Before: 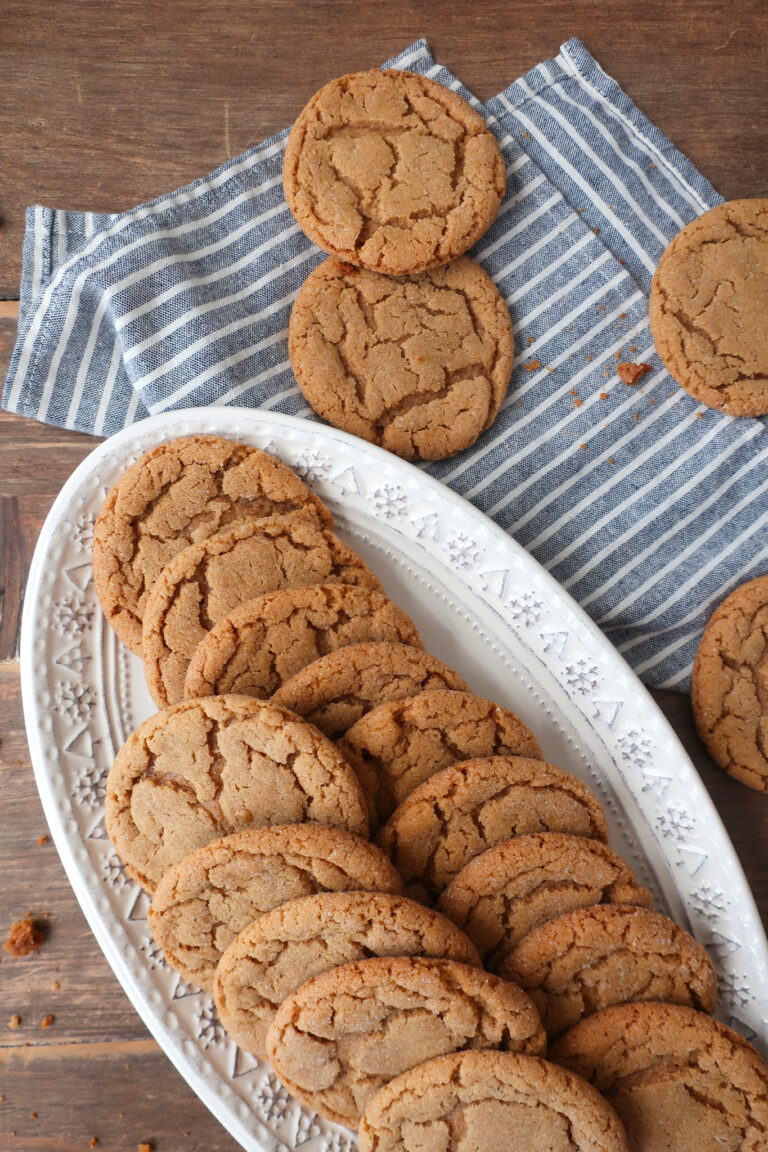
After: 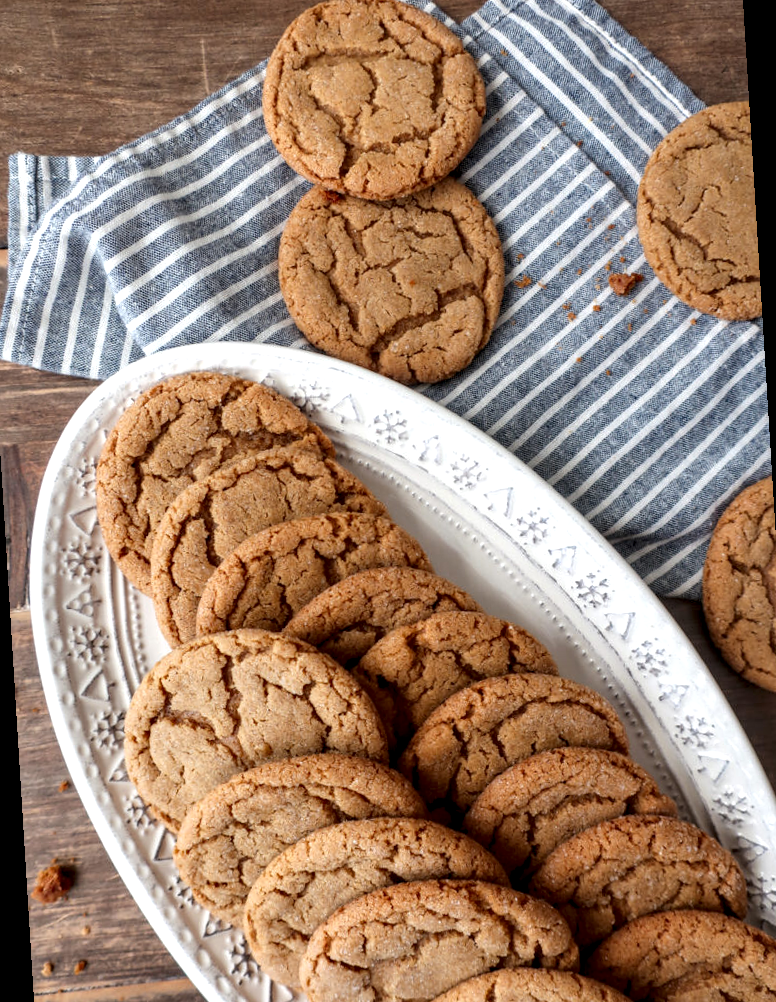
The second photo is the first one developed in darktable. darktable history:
local contrast: highlights 60%, shadows 60%, detail 160%
rotate and perspective: rotation -3.52°, crop left 0.036, crop right 0.964, crop top 0.081, crop bottom 0.919
